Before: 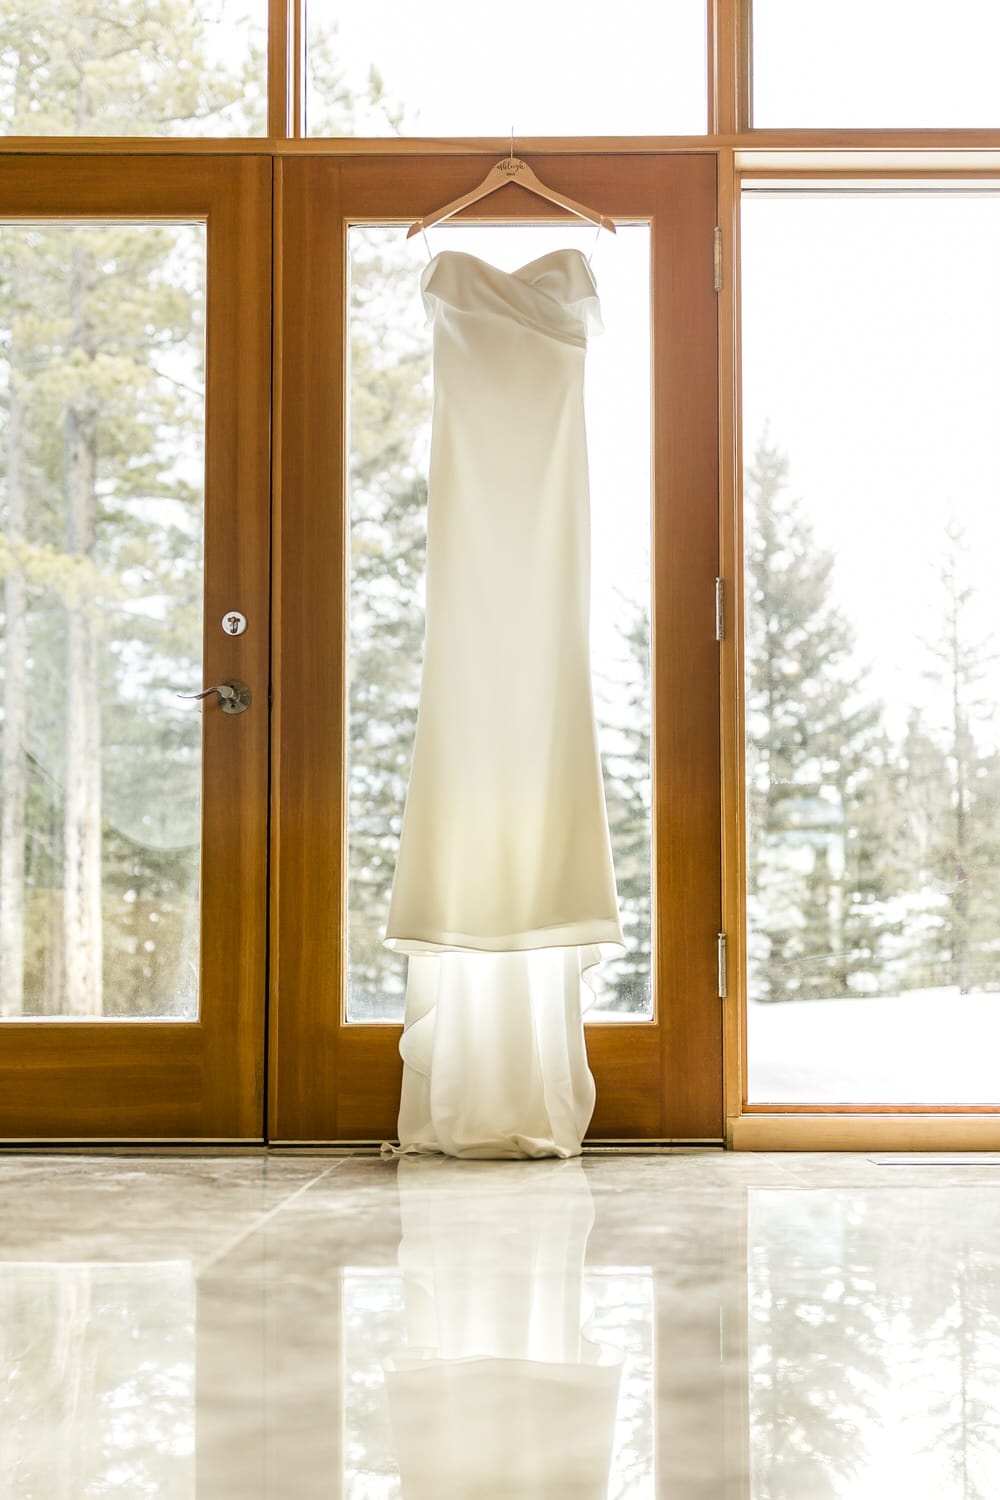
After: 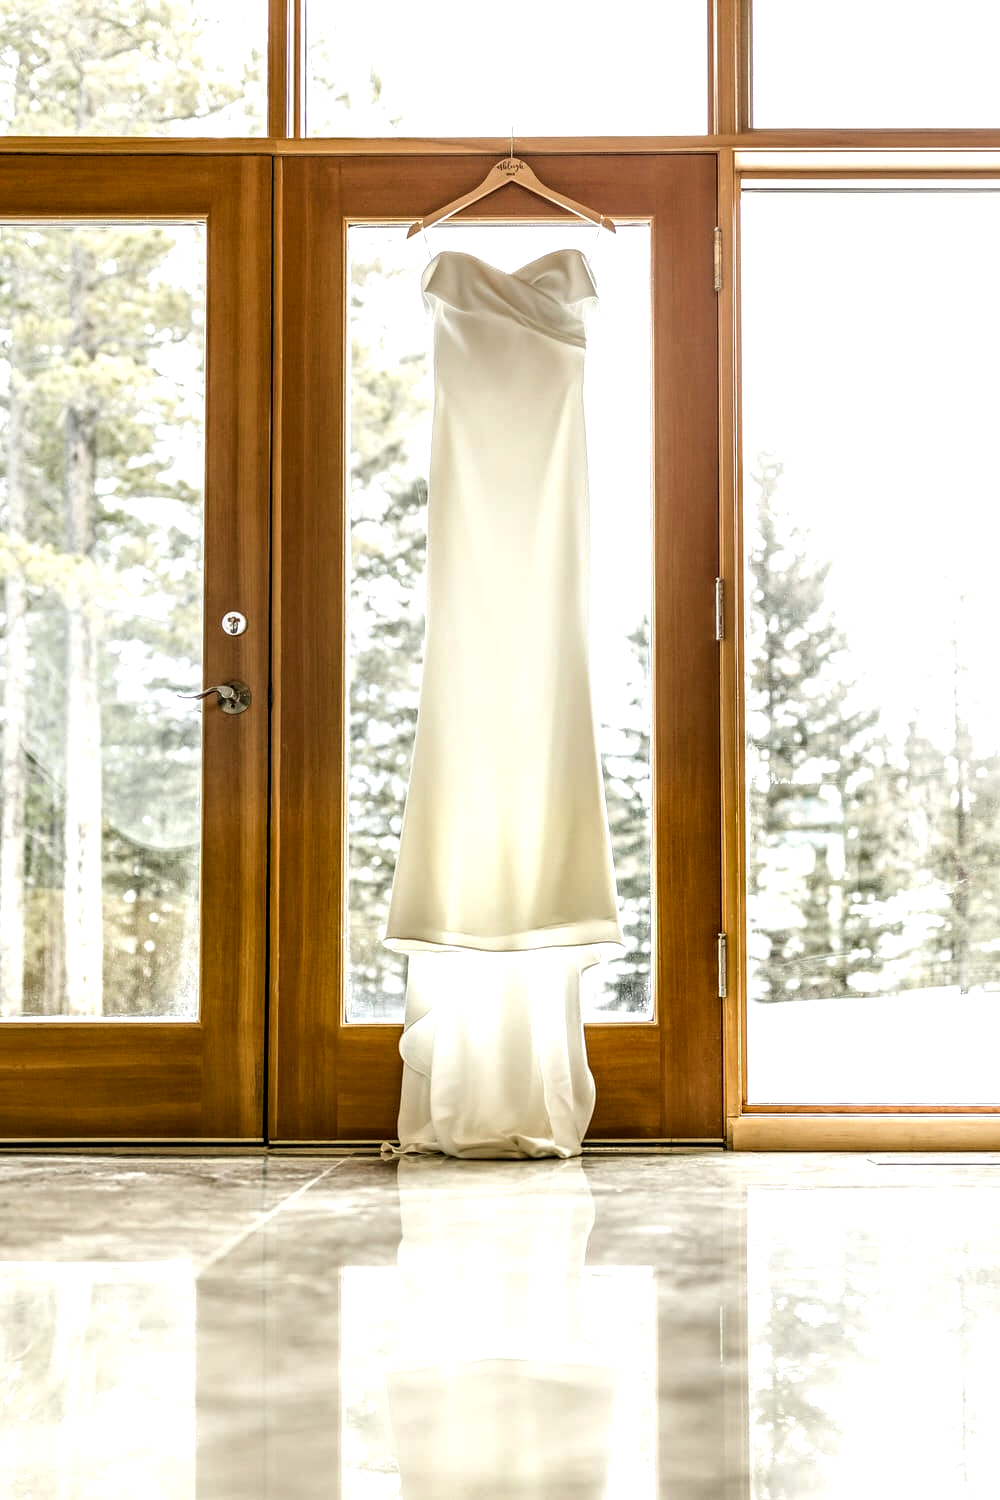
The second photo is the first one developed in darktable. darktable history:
local contrast: highlights 3%, shadows 5%, detail 182%
exposure: exposure 0.296 EV, compensate highlight preservation false
